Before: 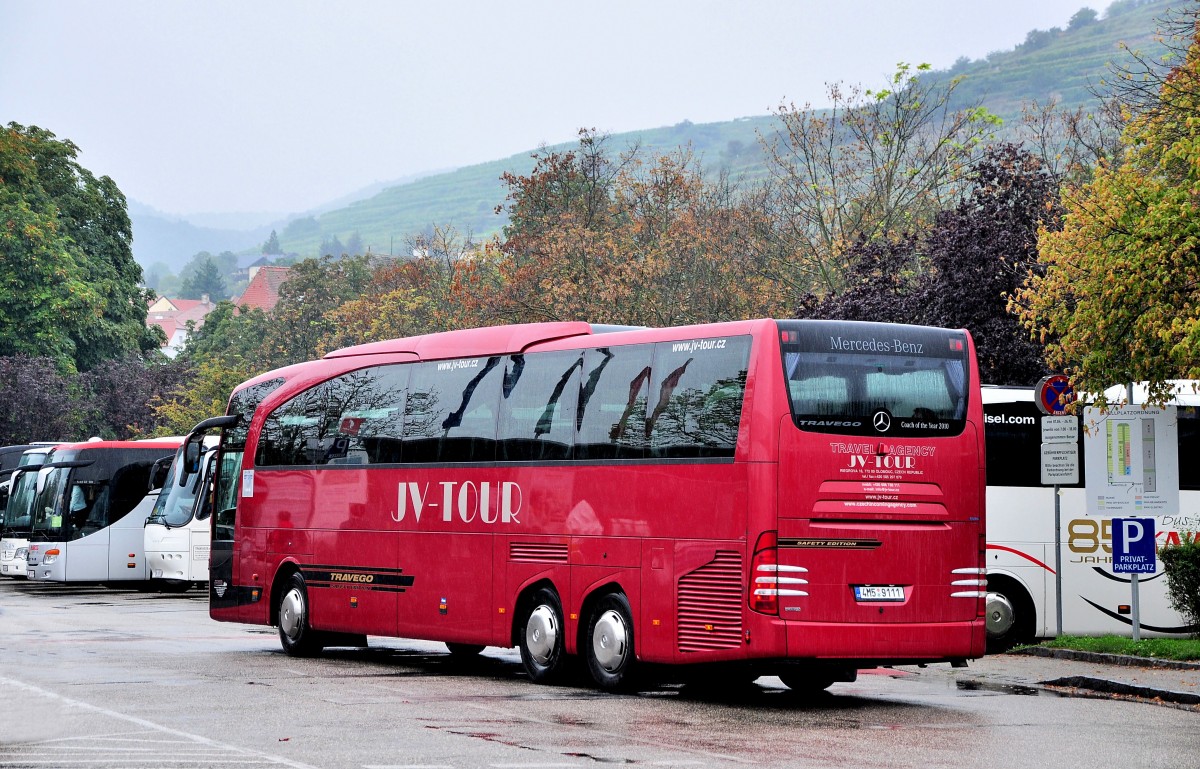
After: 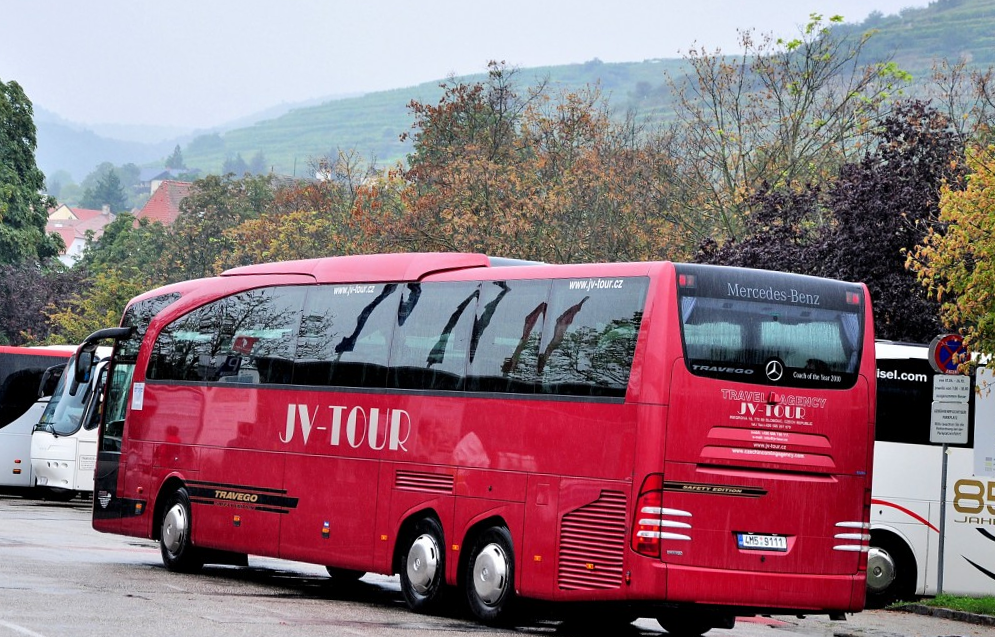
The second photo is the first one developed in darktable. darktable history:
crop and rotate: angle -3.27°, left 5.211%, top 5.211%, right 4.607%, bottom 4.607%
